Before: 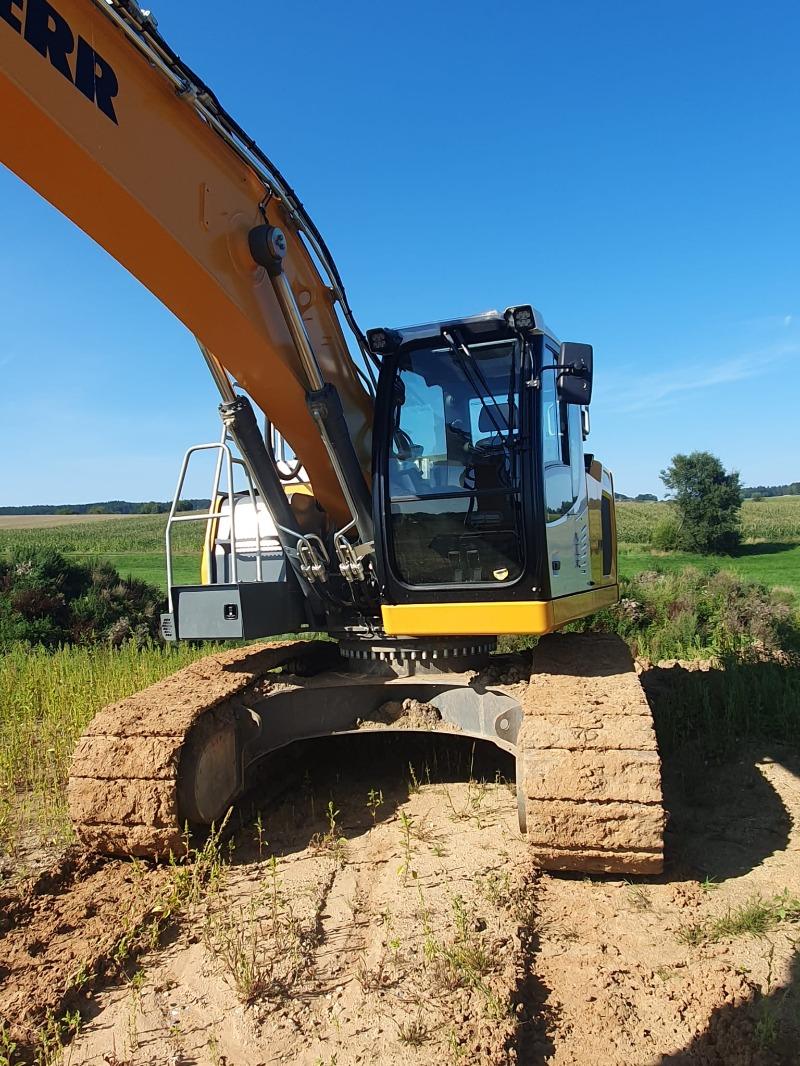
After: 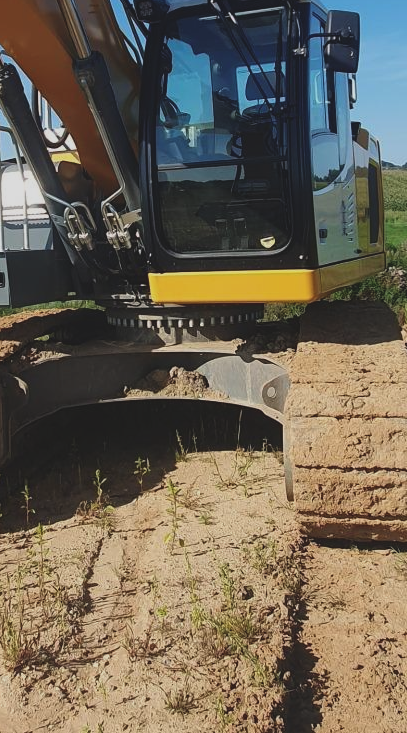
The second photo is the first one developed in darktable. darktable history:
exposure: black level correction -0.015, exposure -0.5 EV, compensate highlight preservation false
crop and rotate: left 29.237%, top 31.152%, right 19.807%
